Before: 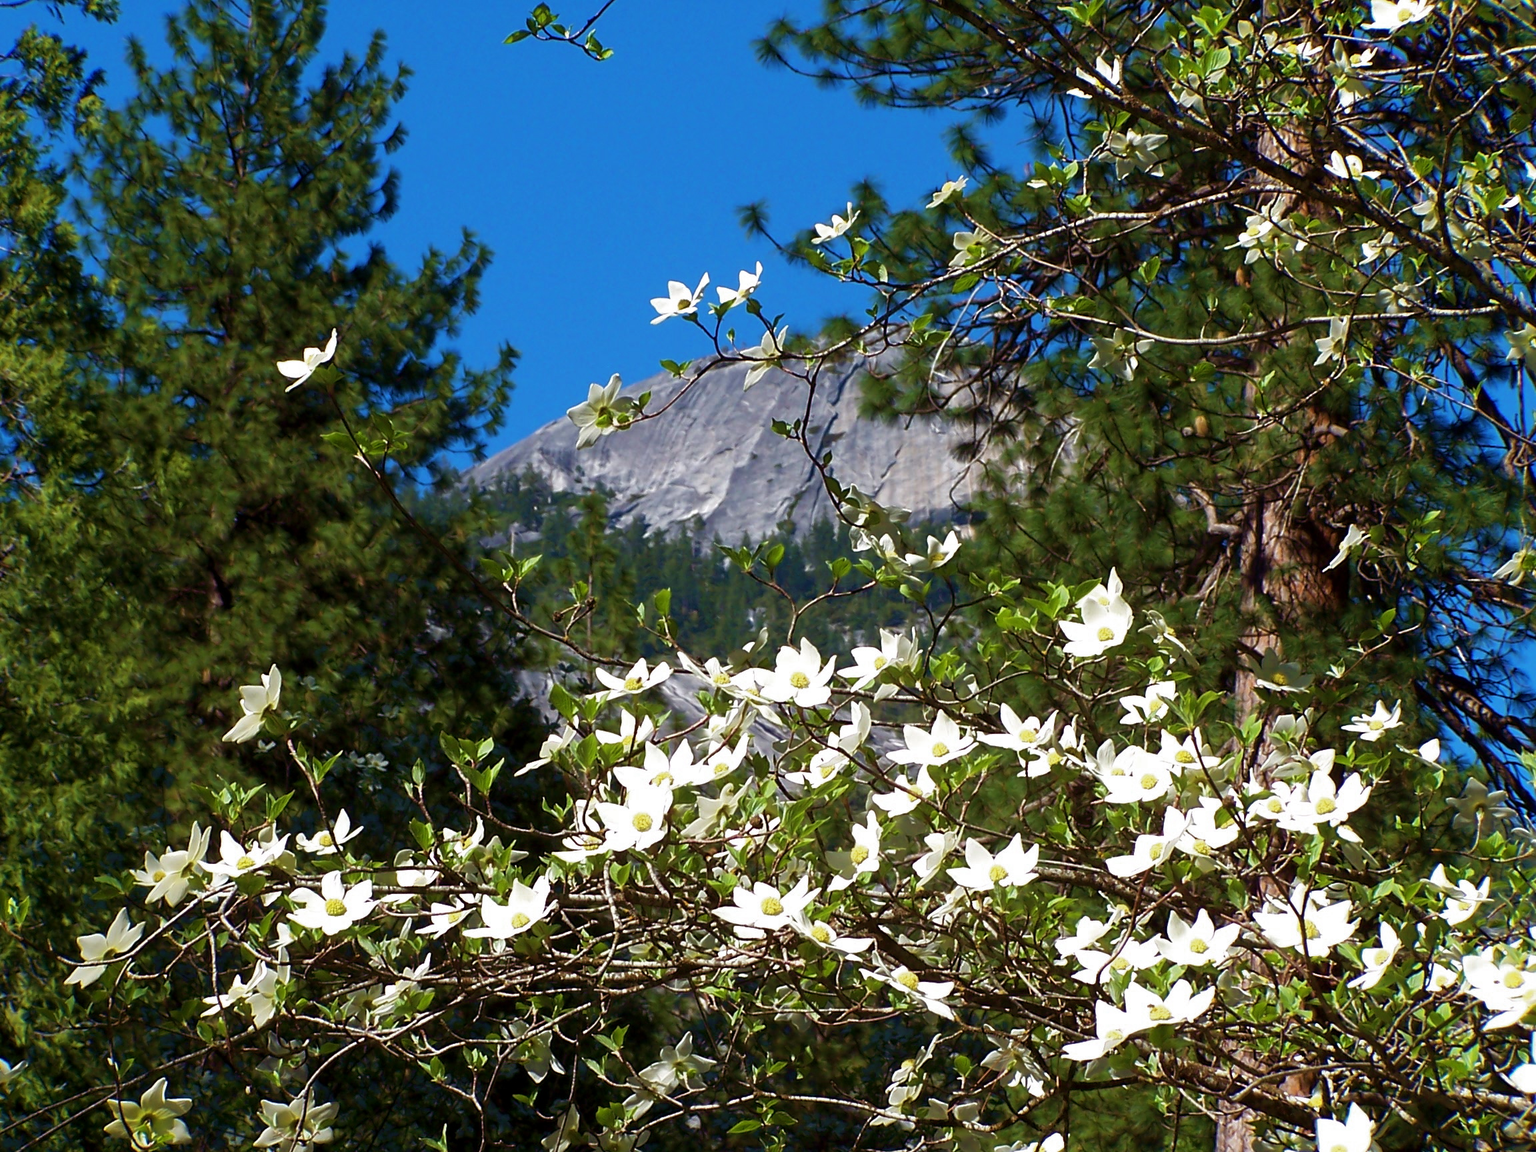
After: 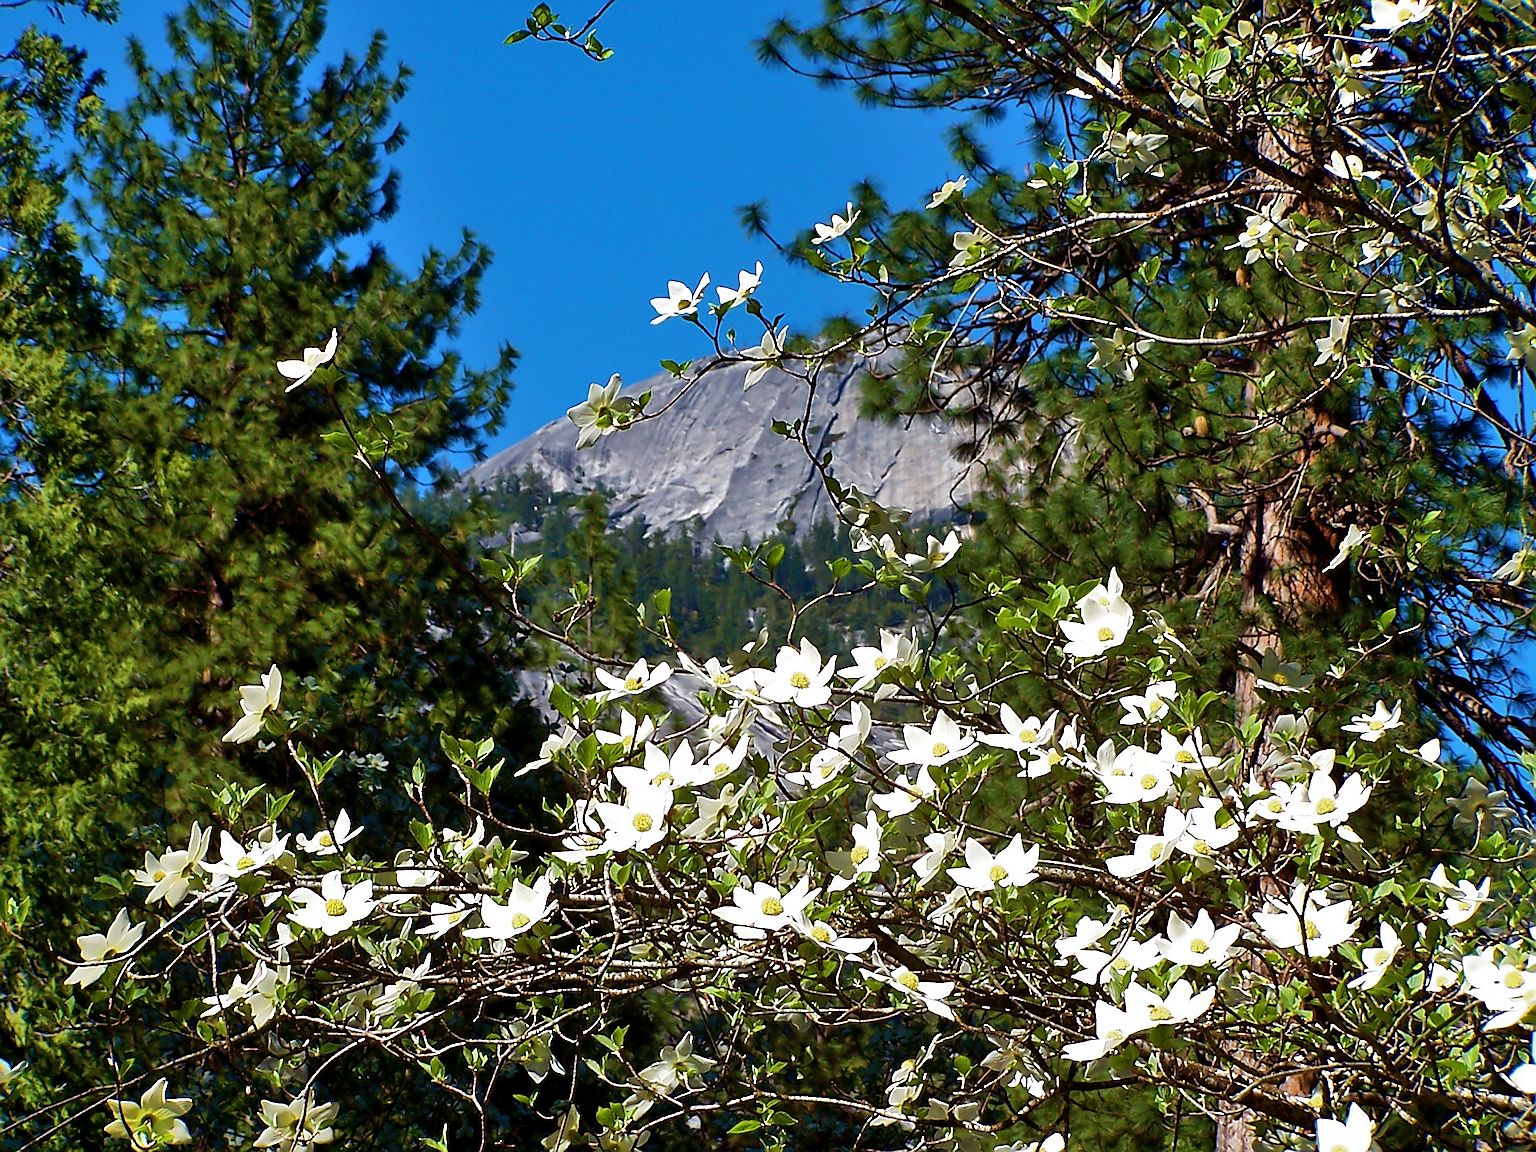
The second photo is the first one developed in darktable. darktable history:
exposure: compensate highlight preservation false
shadows and highlights: soften with gaussian
sharpen: radius 1.387, amount 1.257, threshold 0.786
